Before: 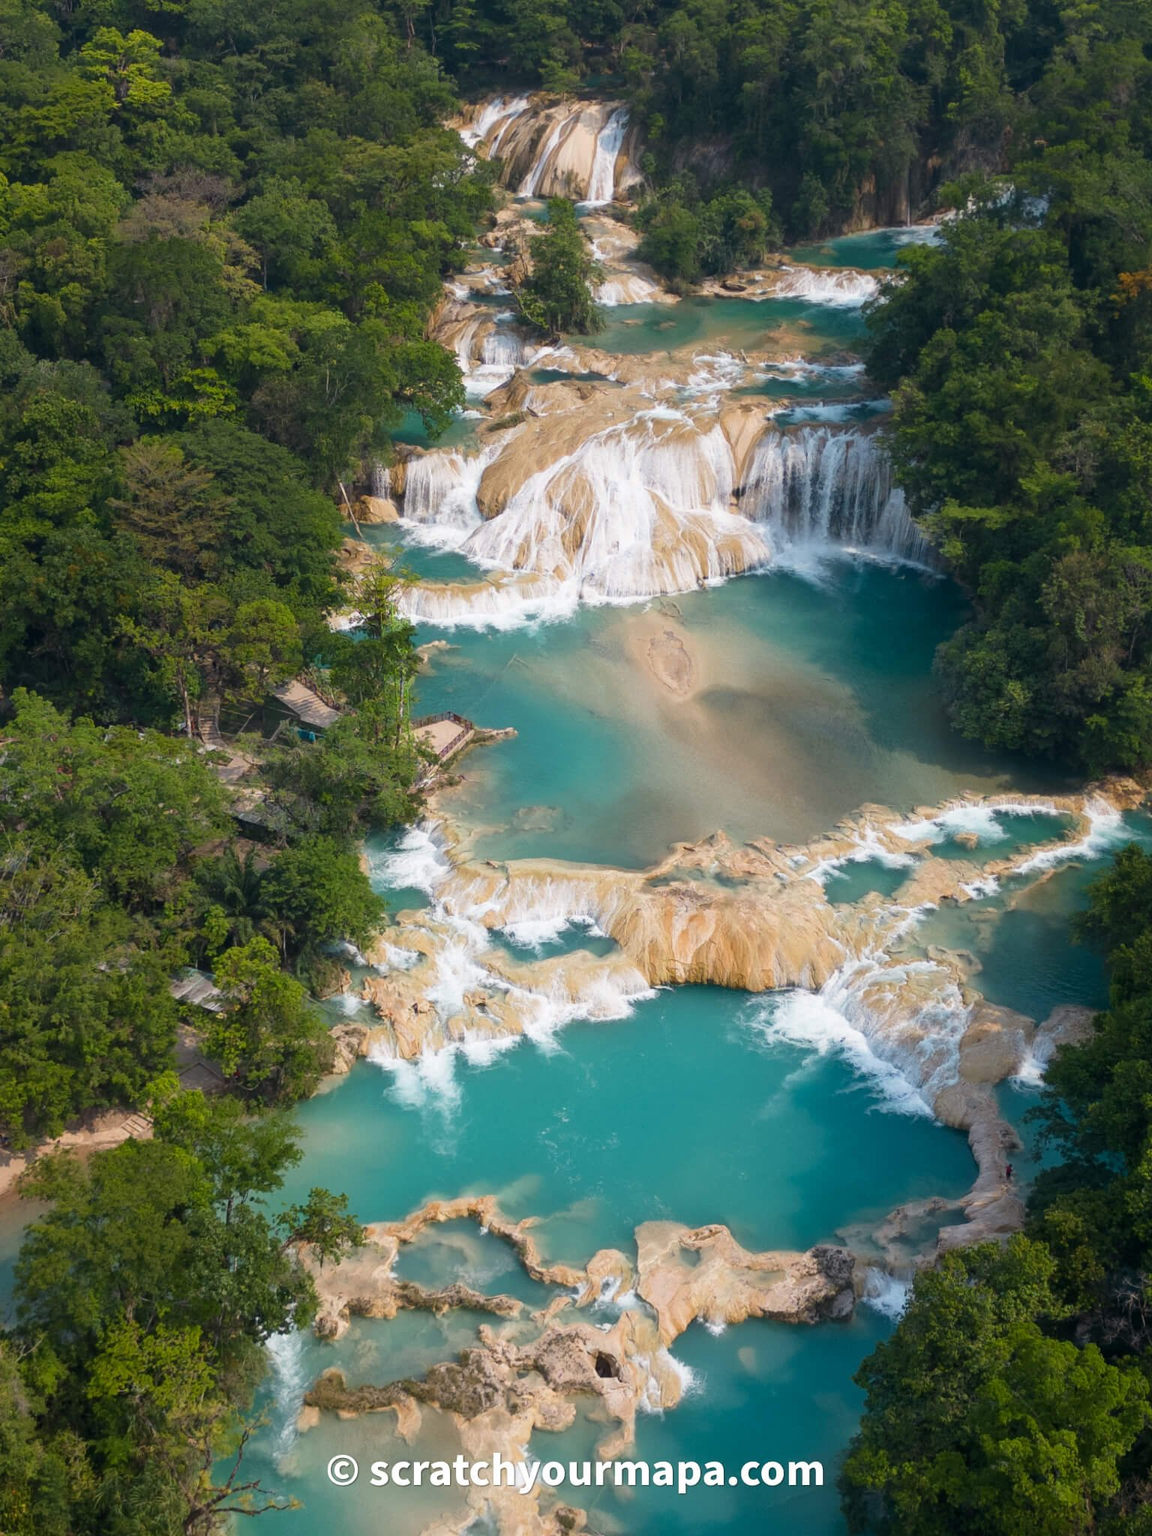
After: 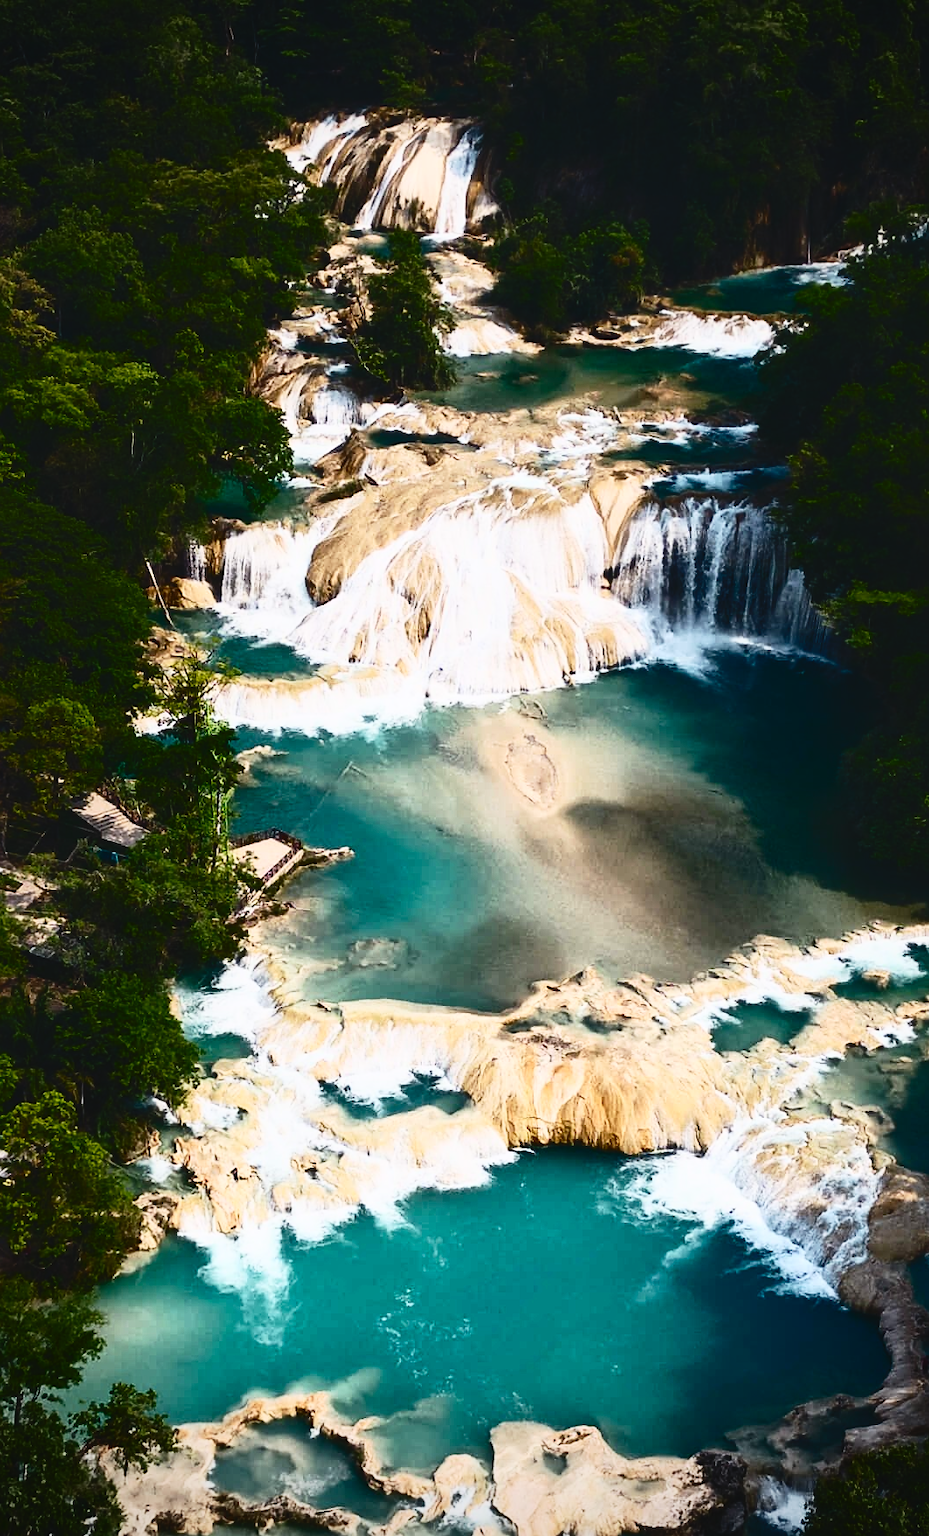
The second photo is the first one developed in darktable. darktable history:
contrast brightness saturation: contrast 0.286
exposure: exposure -0.964 EV, compensate highlight preservation false
vignetting: unbound false
local contrast: mode bilateral grid, contrast 20, coarseness 50, detail 119%, midtone range 0.2
crop: left 18.607%, right 12.111%, bottom 14.065%
tone curve: curves: ch0 [(0, 0.058) (0.198, 0.188) (0.512, 0.582) (0.625, 0.754) (0.81, 0.934) (1, 1)], color space Lab, independent channels, preserve colors none
base curve: curves: ch0 [(0, 0) (0.036, 0.025) (0.121, 0.166) (0.206, 0.329) (0.605, 0.79) (1, 1)], preserve colors none
sharpen: radius 1.569, amount 0.364, threshold 1.236
